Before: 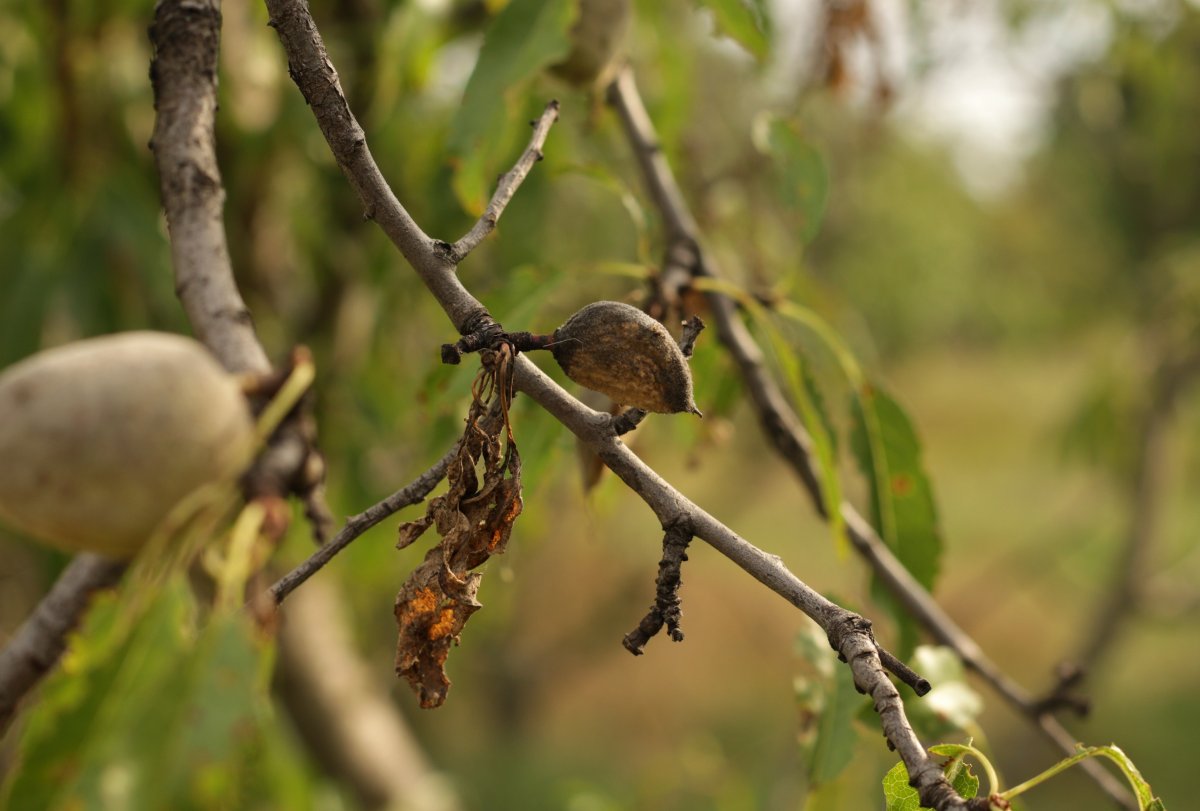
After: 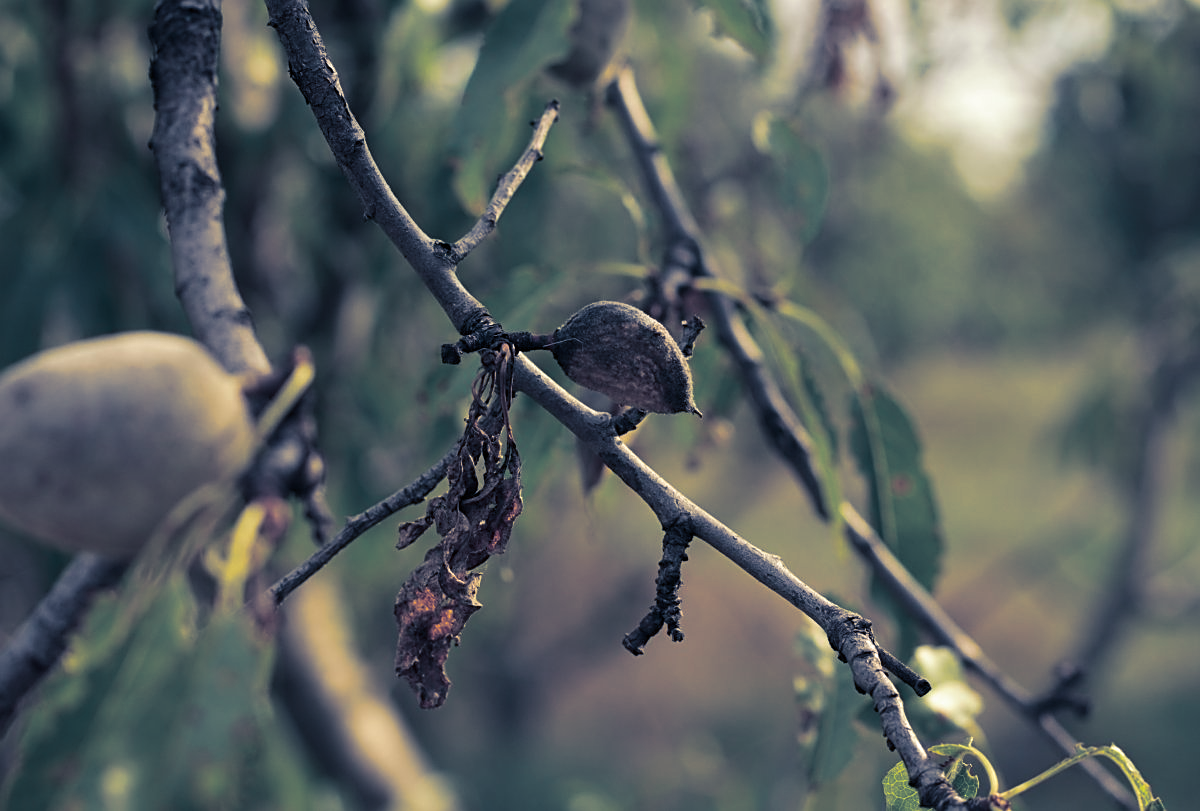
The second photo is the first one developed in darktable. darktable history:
sharpen: on, module defaults
split-toning: shadows › hue 226.8°, shadows › saturation 0.84
